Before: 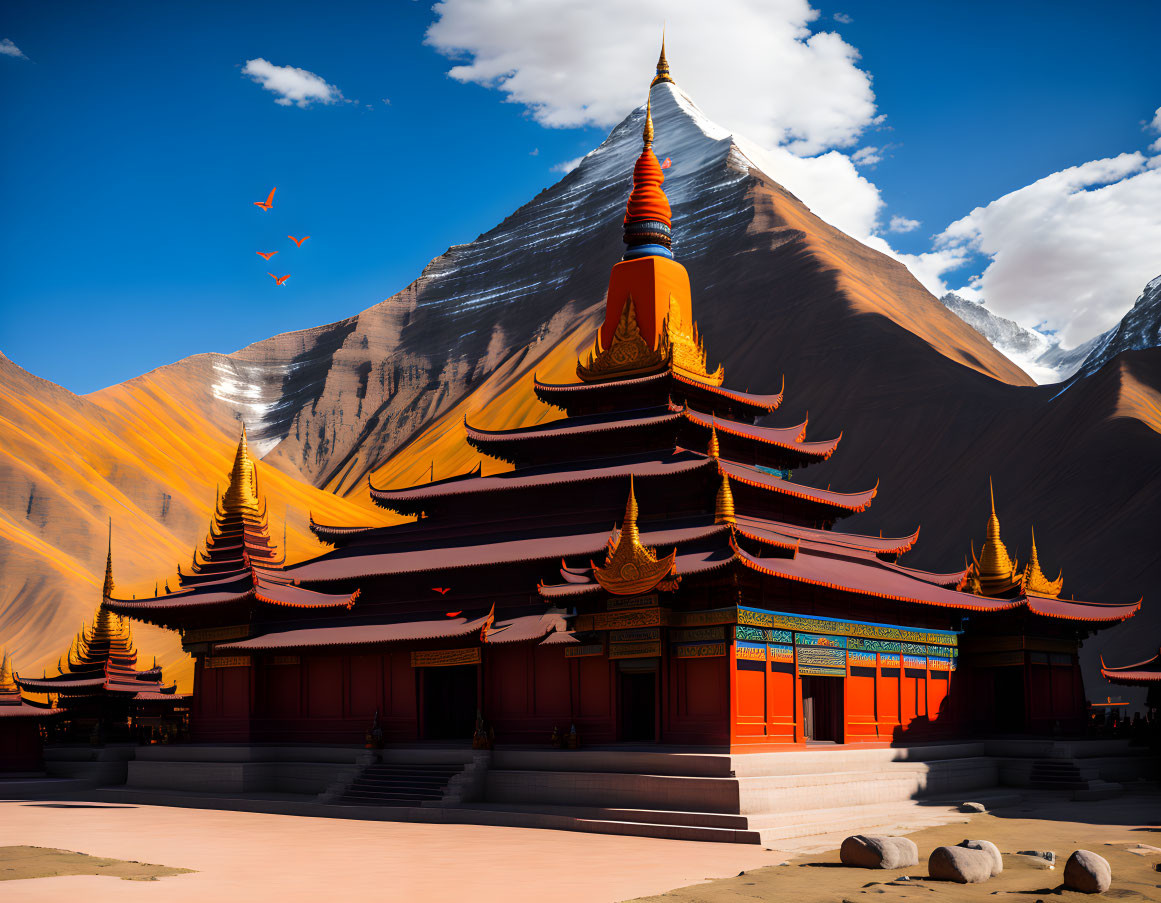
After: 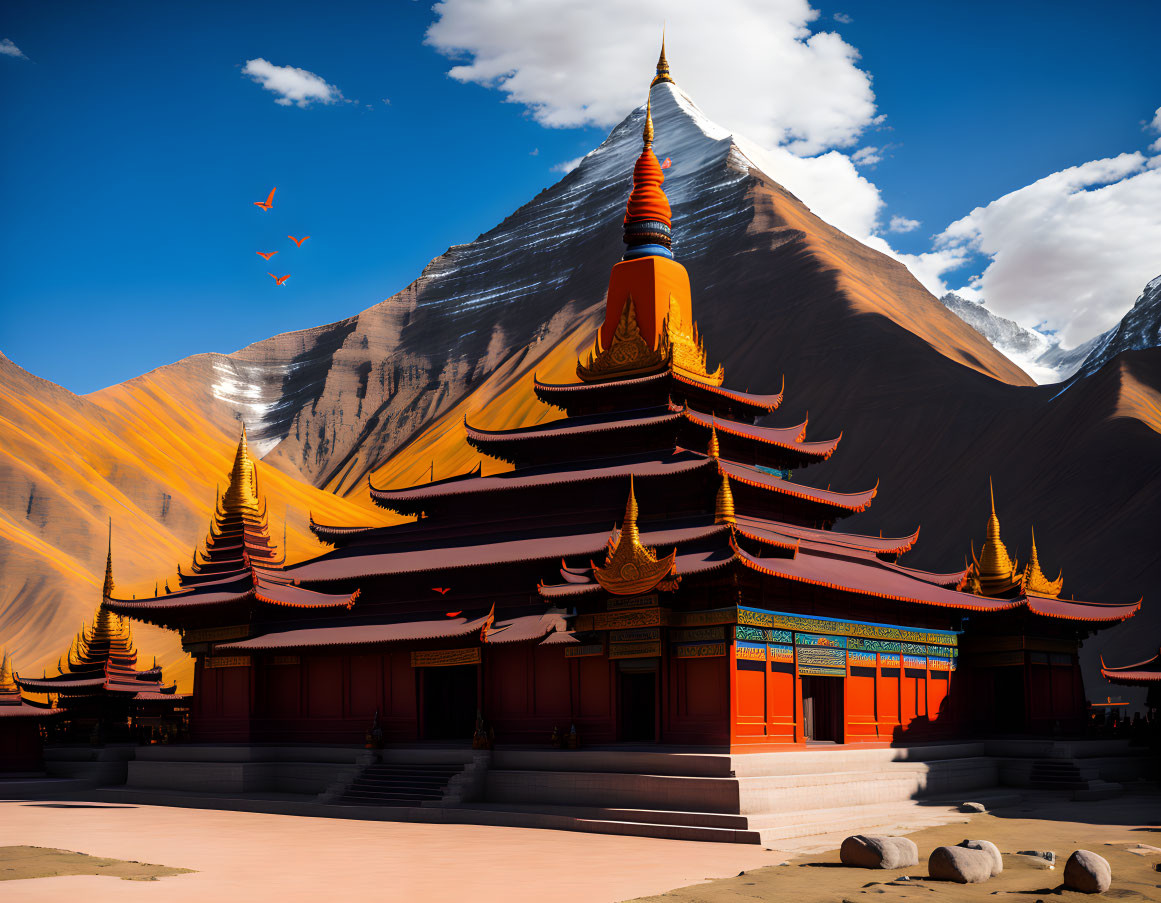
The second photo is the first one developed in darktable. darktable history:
levels: gray 50.88%, levels [0, 0.51, 1]
